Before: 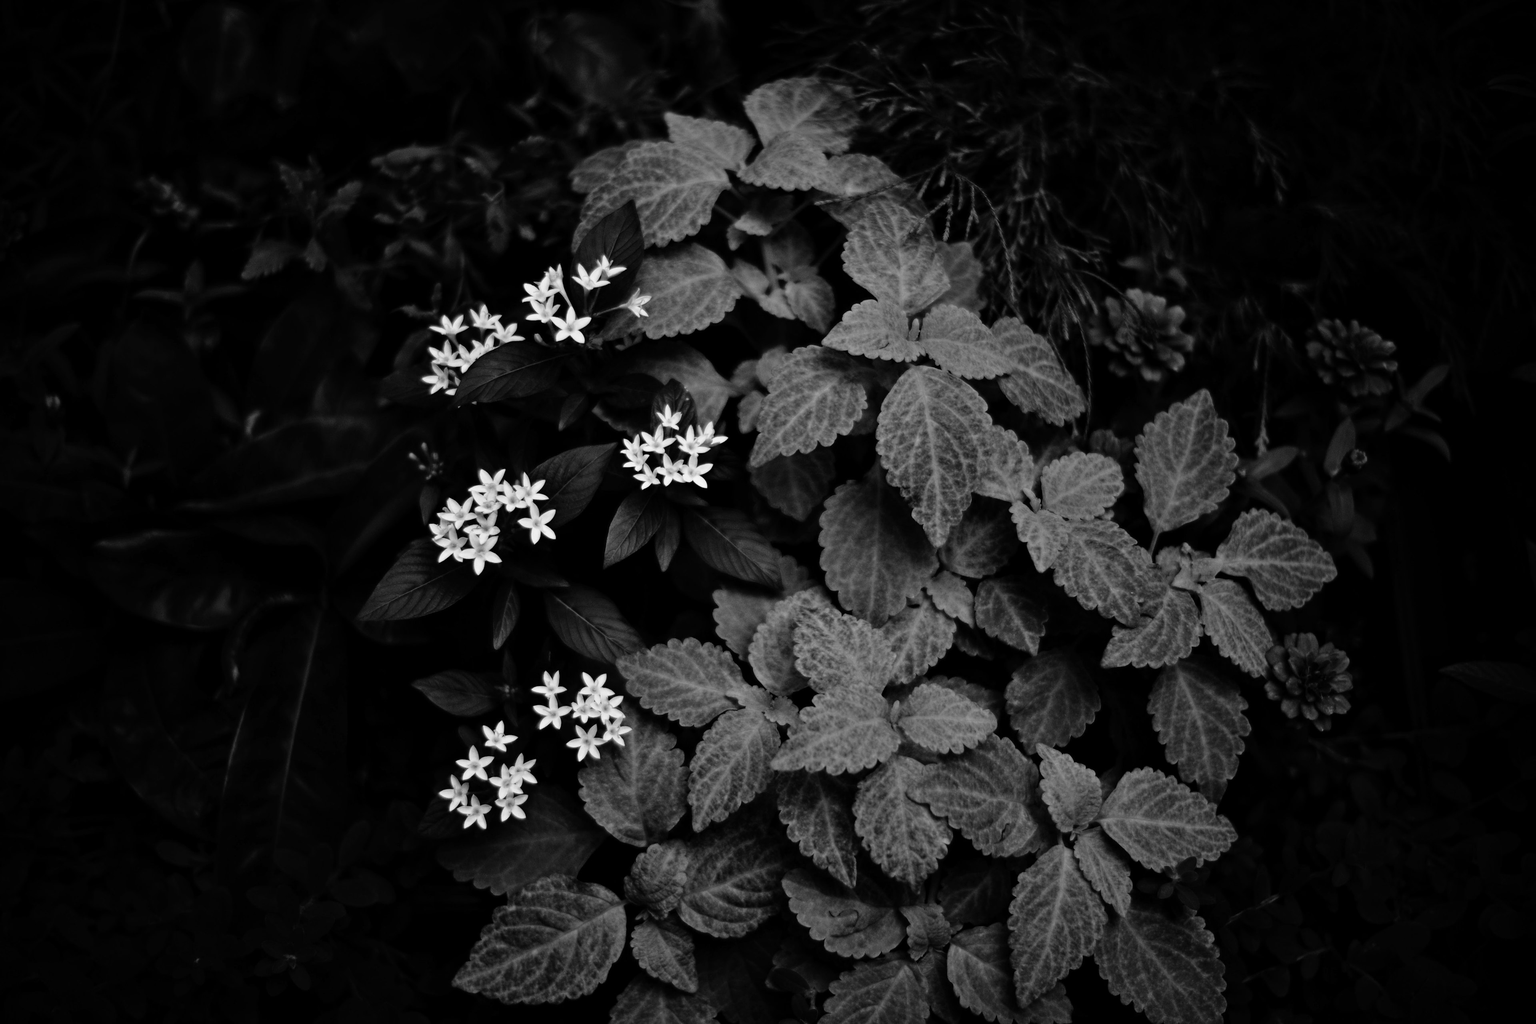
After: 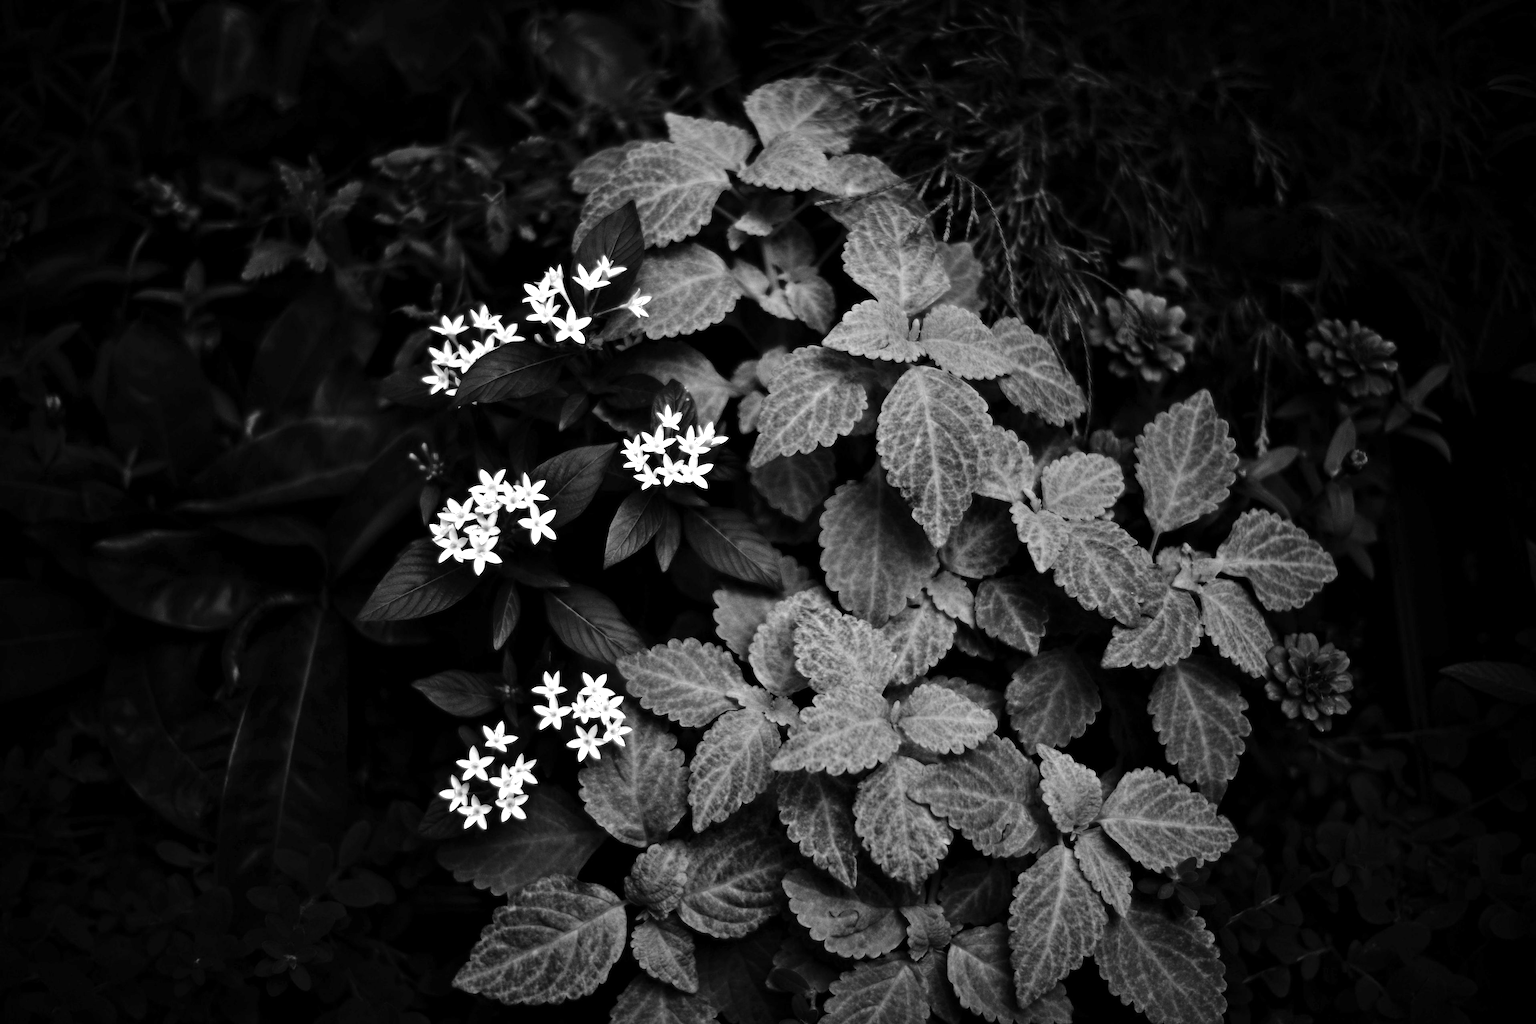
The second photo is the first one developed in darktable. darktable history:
exposure: exposure 0.946 EV, compensate exposure bias true, compensate highlight preservation false
